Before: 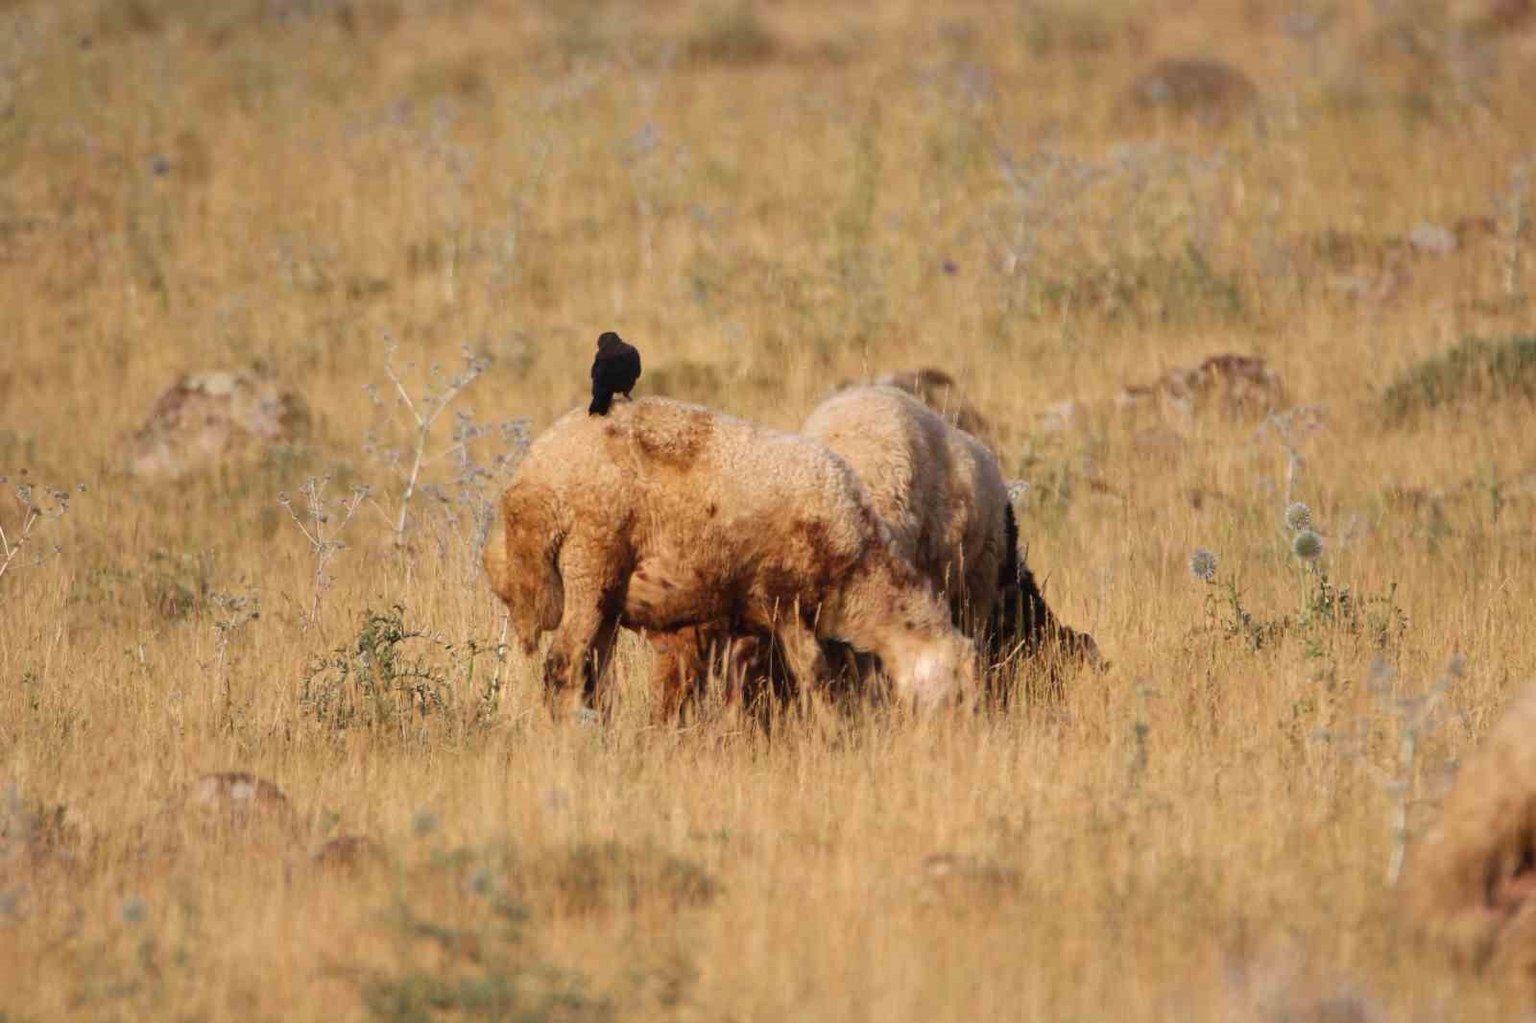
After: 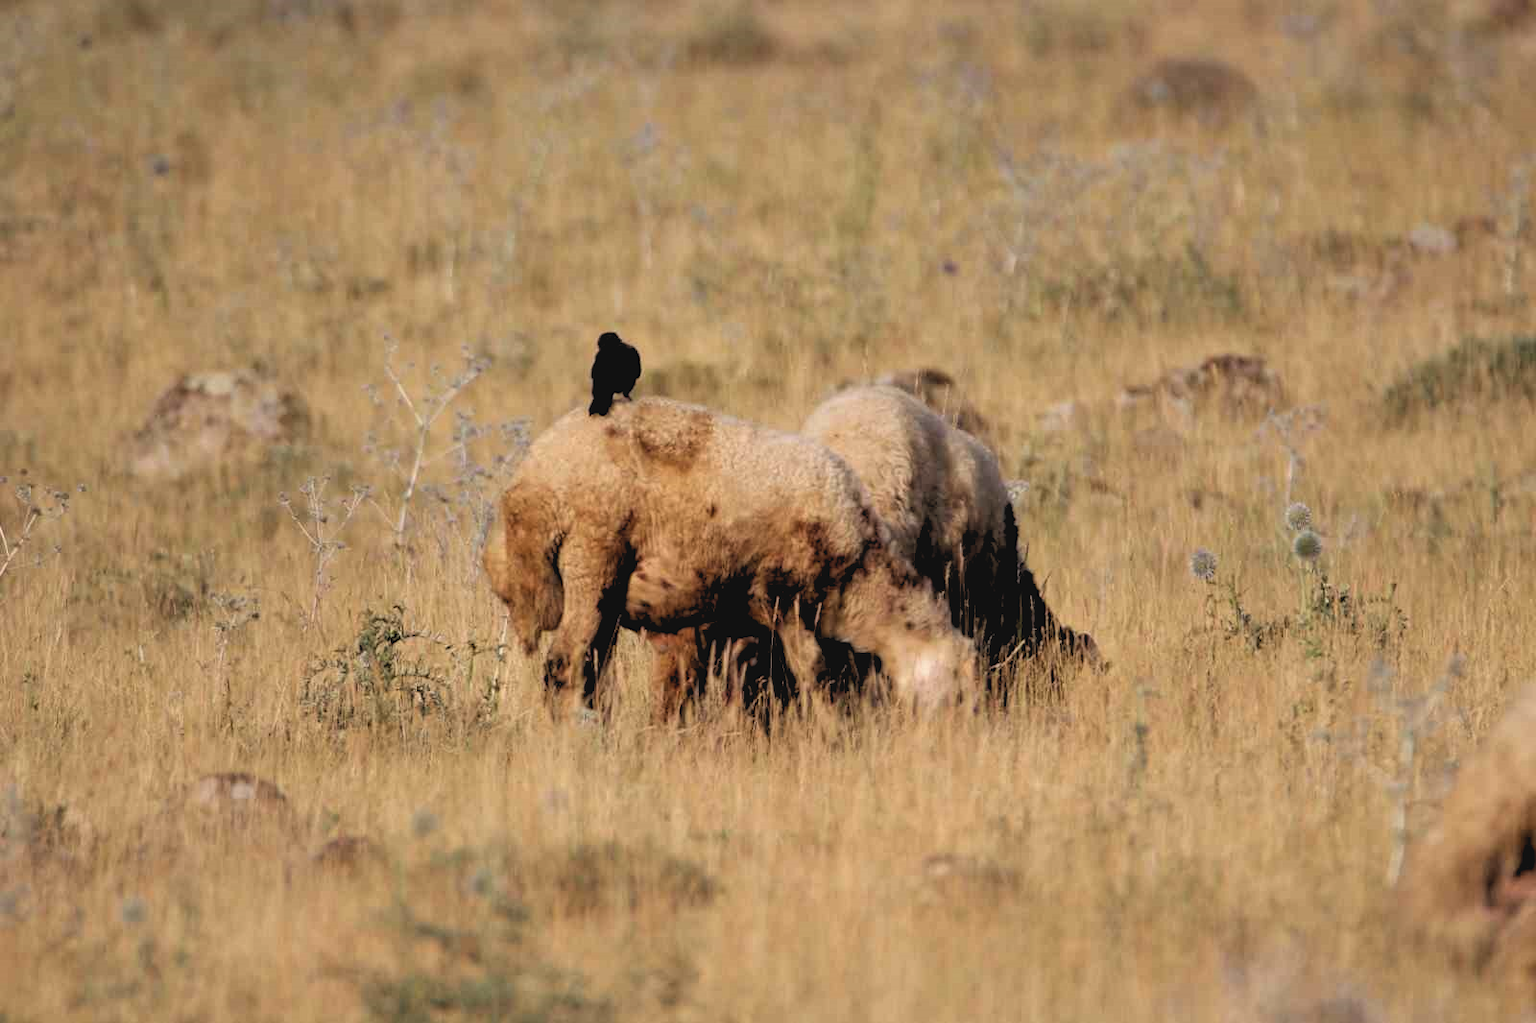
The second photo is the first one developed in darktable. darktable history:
contrast brightness saturation: contrast -0.1, saturation -0.1
rgb levels: levels [[0.034, 0.472, 0.904], [0, 0.5, 1], [0, 0.5, 1]]
